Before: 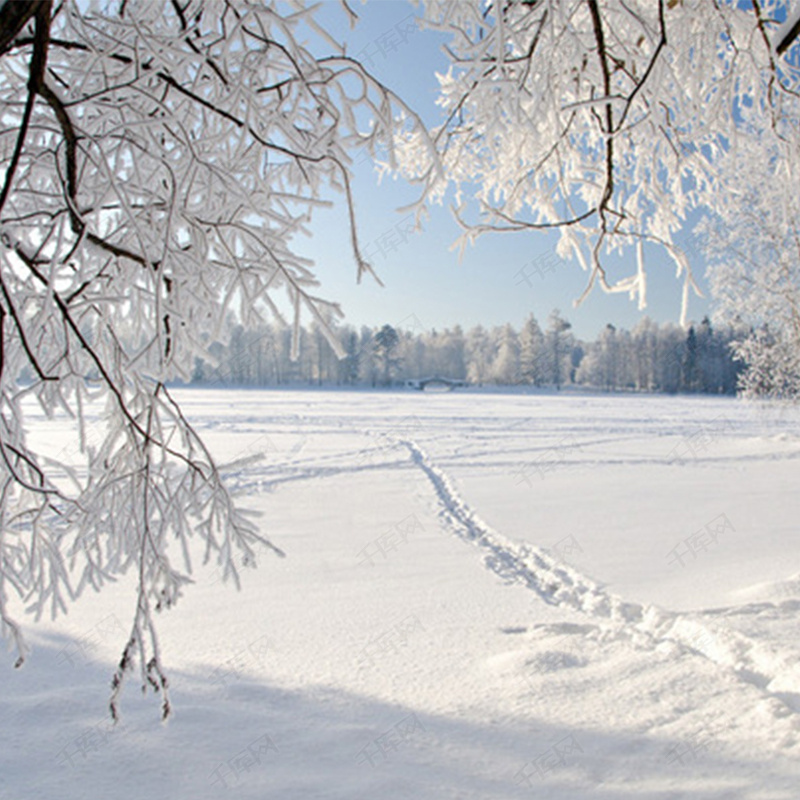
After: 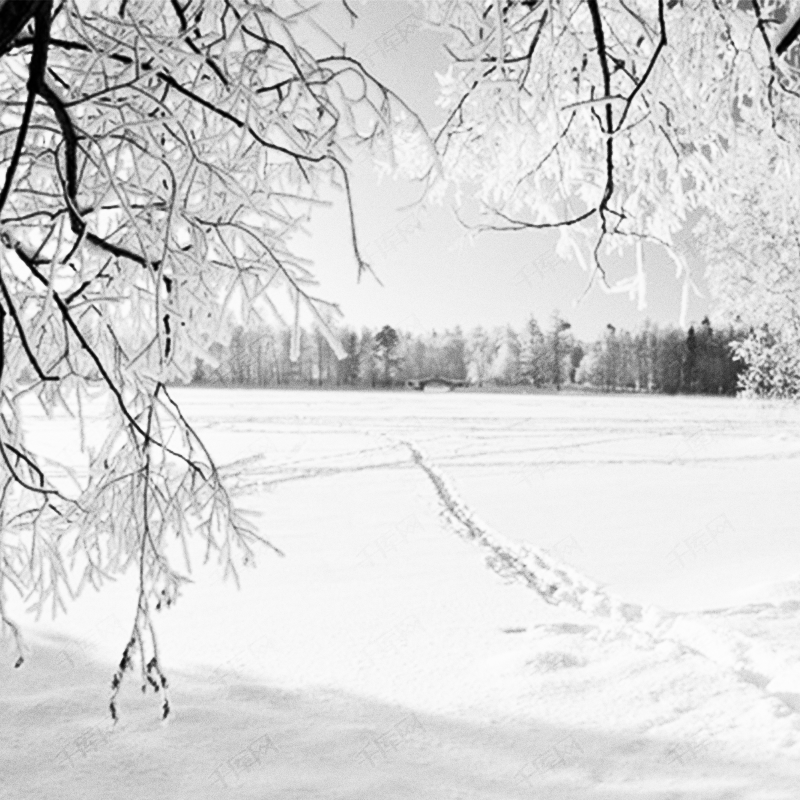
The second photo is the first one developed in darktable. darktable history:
base curve: curves: ch0 [(0, 0) (0.257, 0.25) (0.482, 0.586) (0.757, 0.871) (1, 1)]
contrast brightness saturation: contrast 0.28
monochrome: a 16.06, b 15.48, size 1
grain: coarseness 0.47 ISO
